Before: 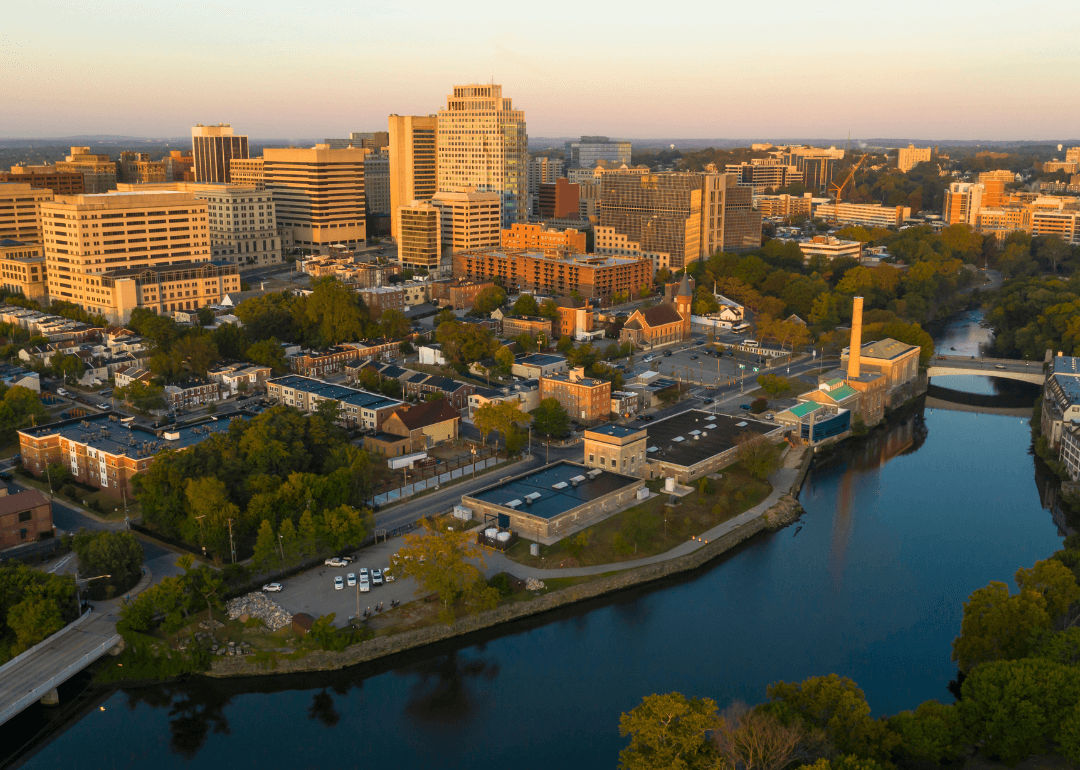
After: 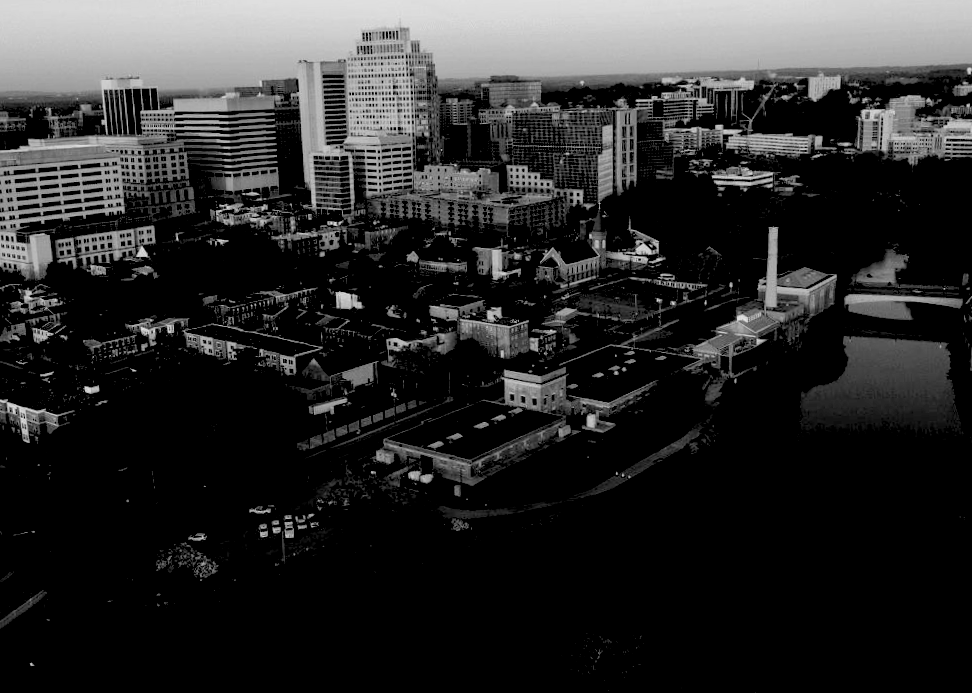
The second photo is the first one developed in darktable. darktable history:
crop and rotate: angle 1.96°, left 5.673%, top 5.673%
monochrome: a 32, b 64, size 2.3
exposure: black level correction 0.1, exposure -0.092 EV, compensate highlight preservation false
